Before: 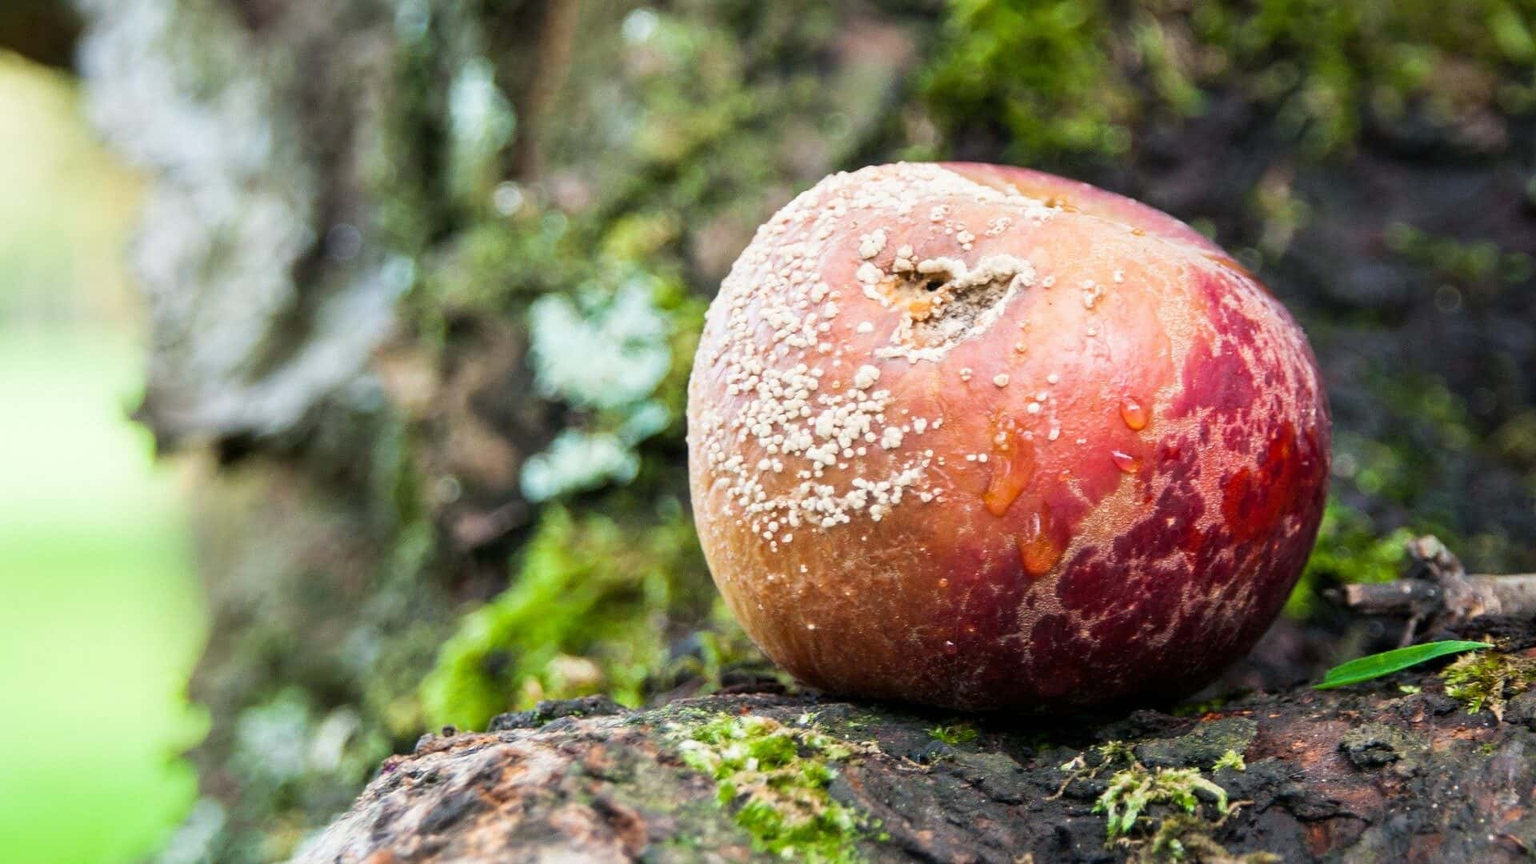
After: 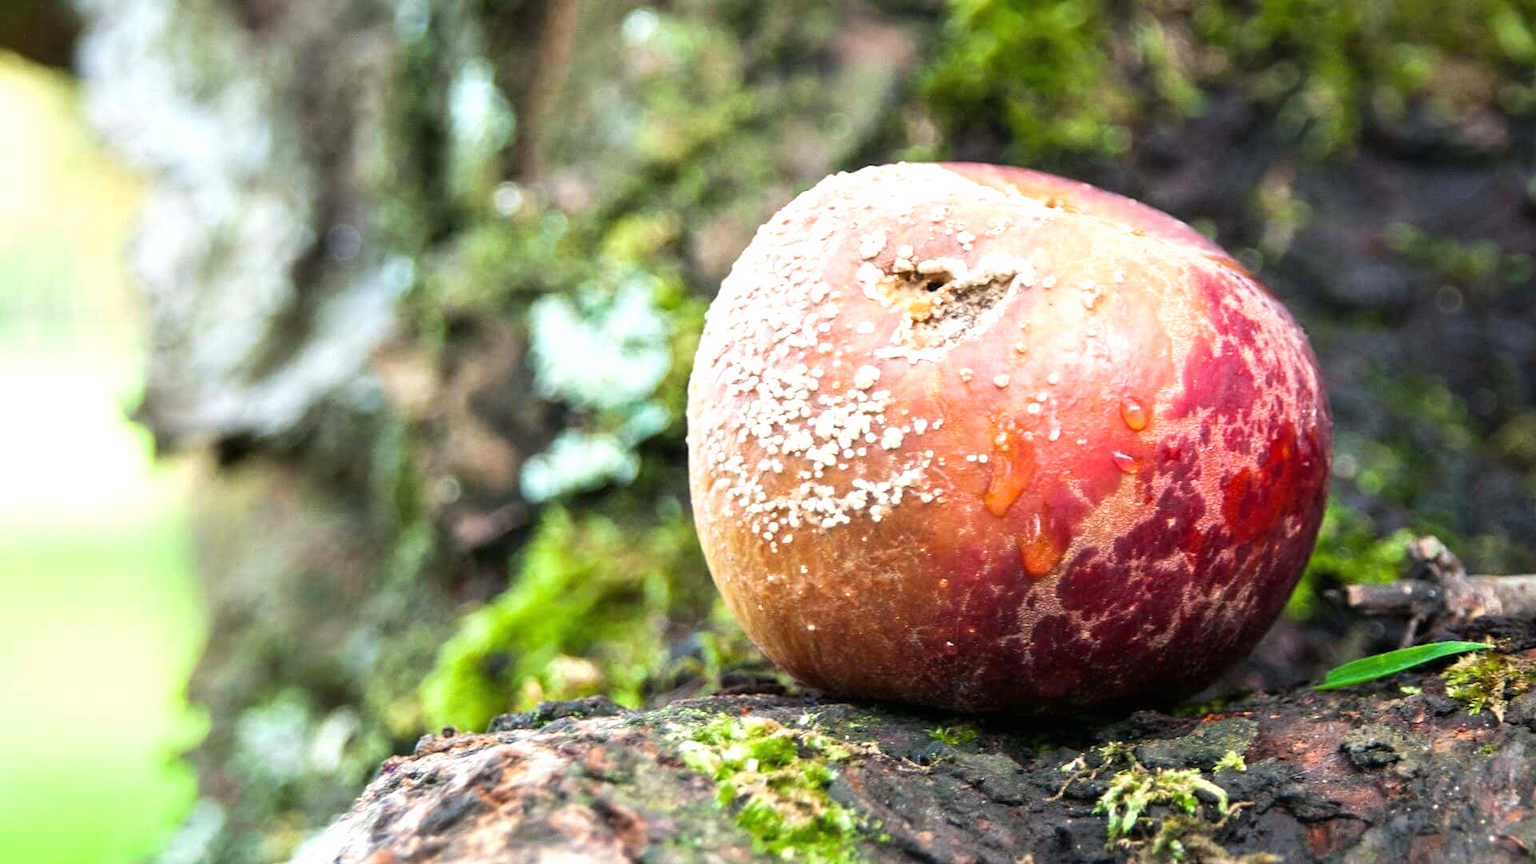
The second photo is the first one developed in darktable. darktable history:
exposure: black level correction 0, exposure 0.499 EV, compensate exposure bias true, compensate highlight preservation false
crop and rotate: left 0.09%, bottom 0.001%
